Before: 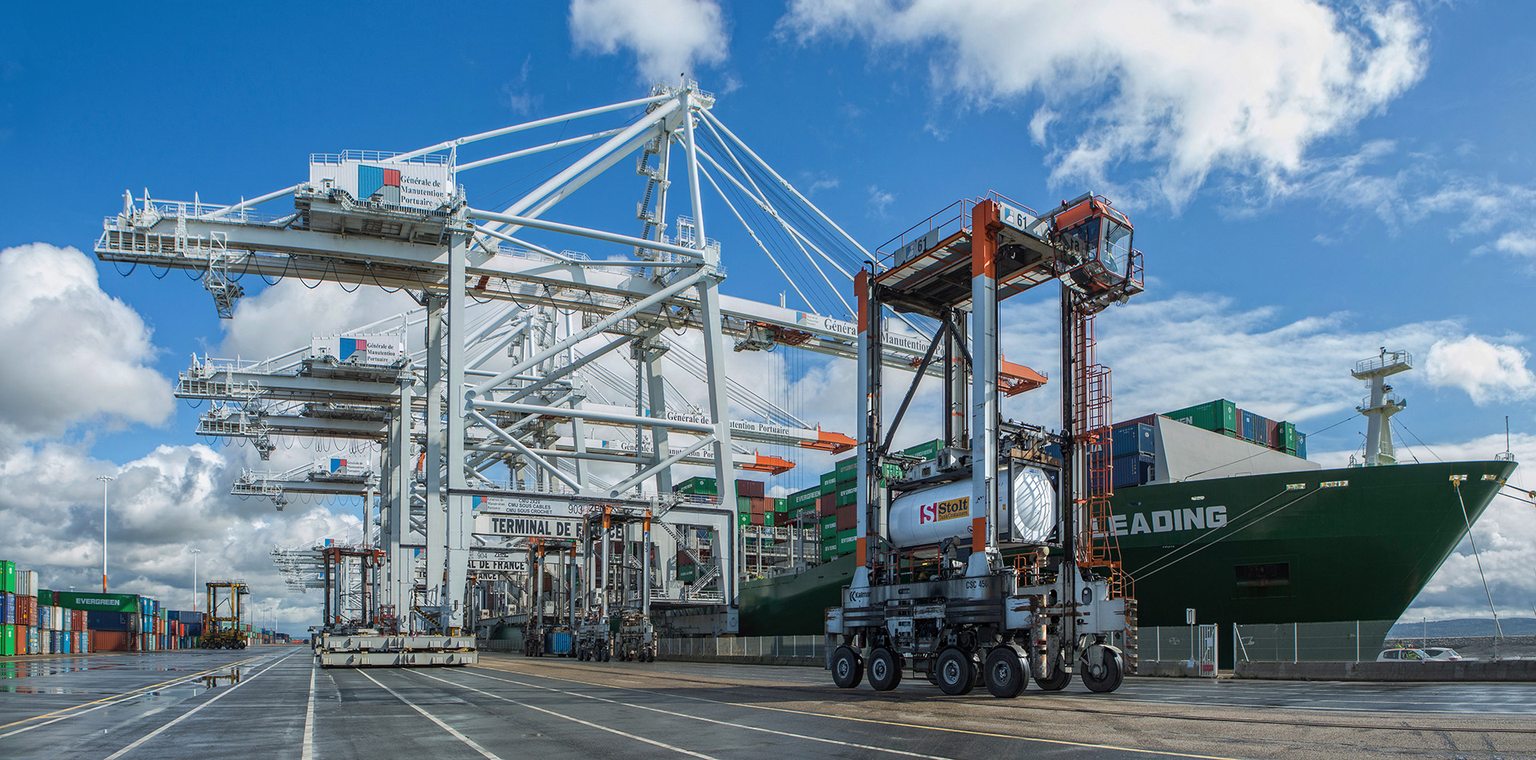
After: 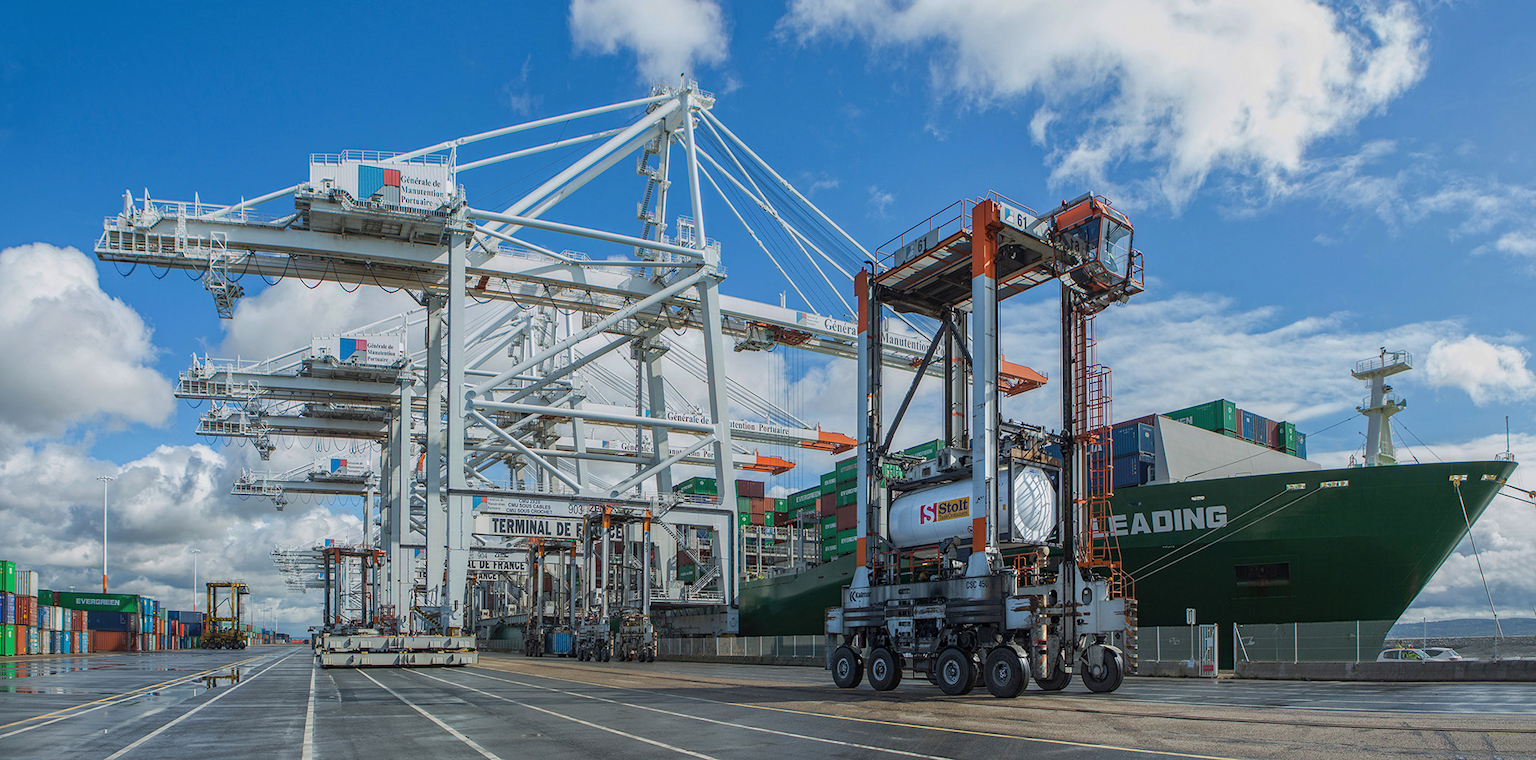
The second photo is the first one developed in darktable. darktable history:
color balance rgb: linear chroma grading › global chroma 0.318%, perceptual saturation grading › global saturation 0.005%, contrast -9.42%
